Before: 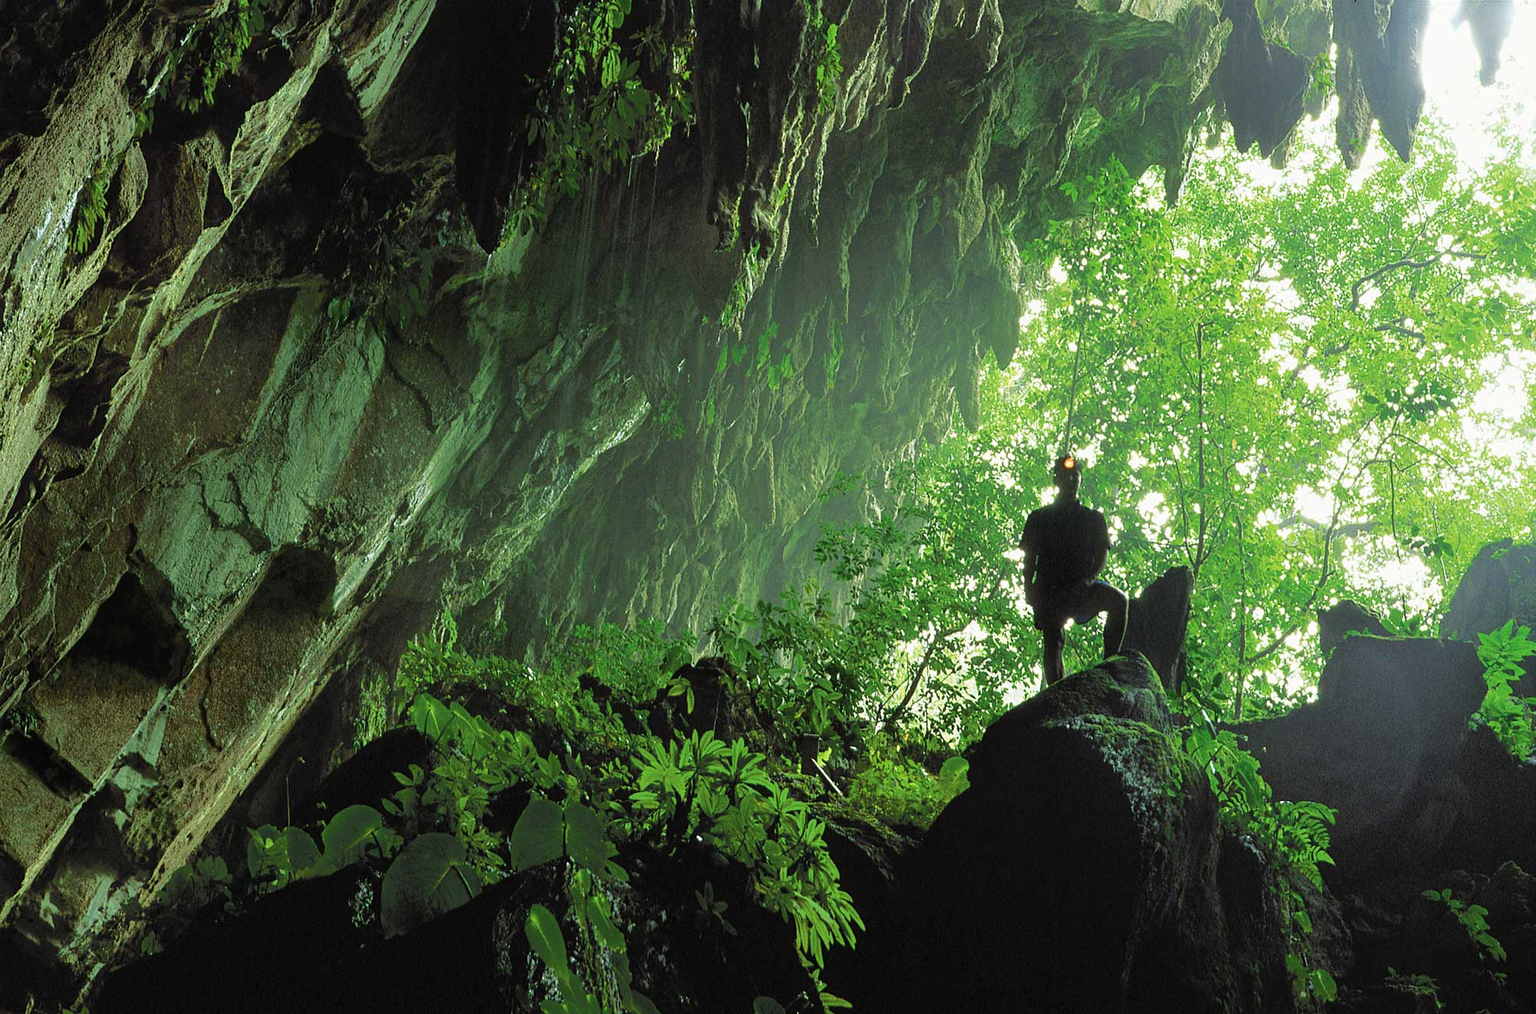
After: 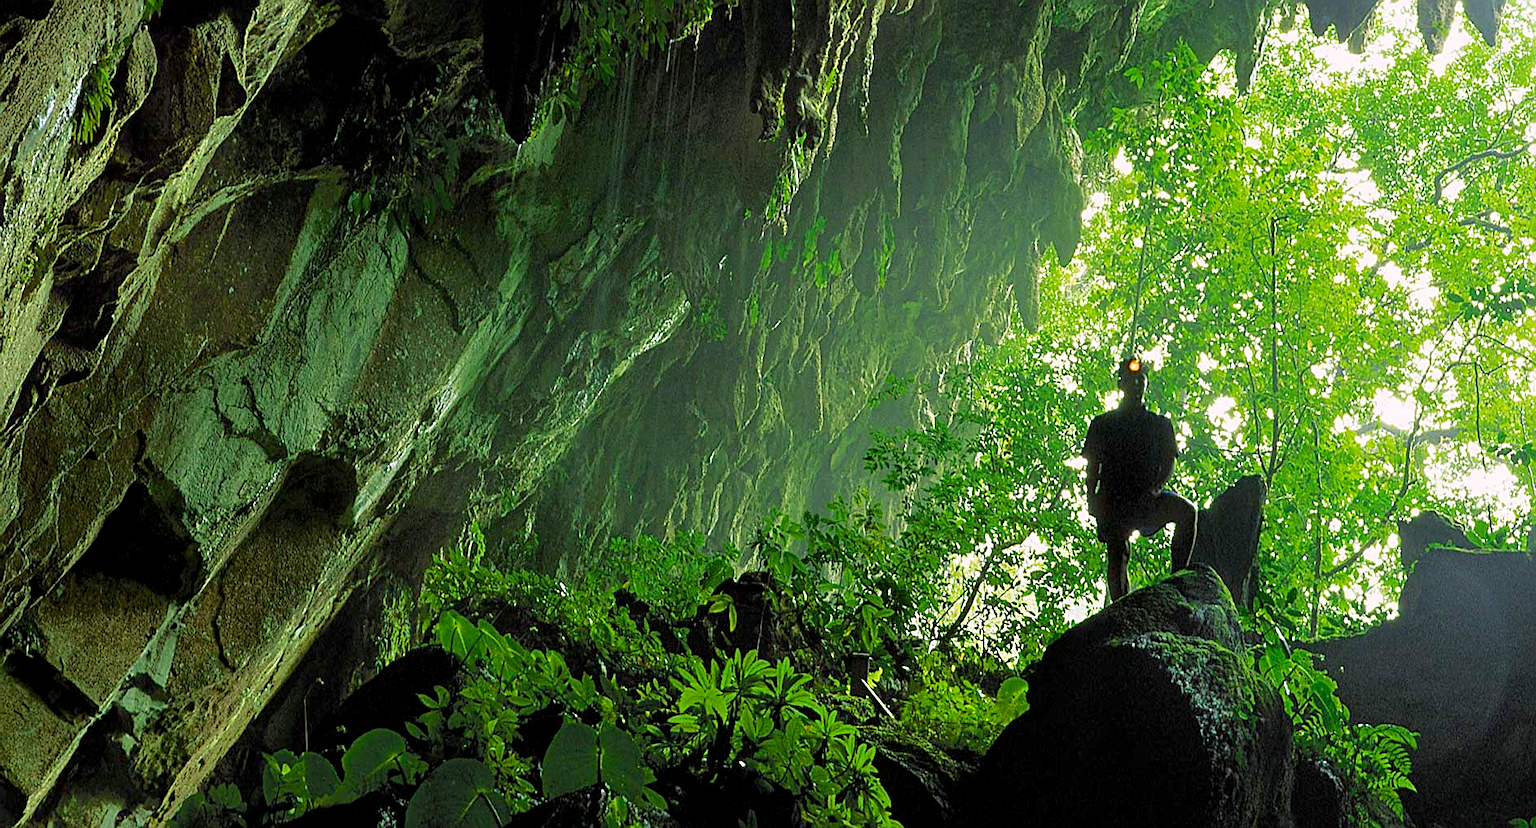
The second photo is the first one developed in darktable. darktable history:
sharpen: on, module defaults
color balance rgb: shadows lift › chroma 2%, shadows lift › hue 217.2°, power › chroma 0.25%, power › hue 60°, highlights gain › chroma 1.5%, highlights gain › hue 309.6°, global offset › luminance -0.5%, perceptual saturation grading › global saturation 15%, global vibrance 20%
crop and rotate: angle 0.03°, top 11.643%, right 5.651%, bottom 11.189%
